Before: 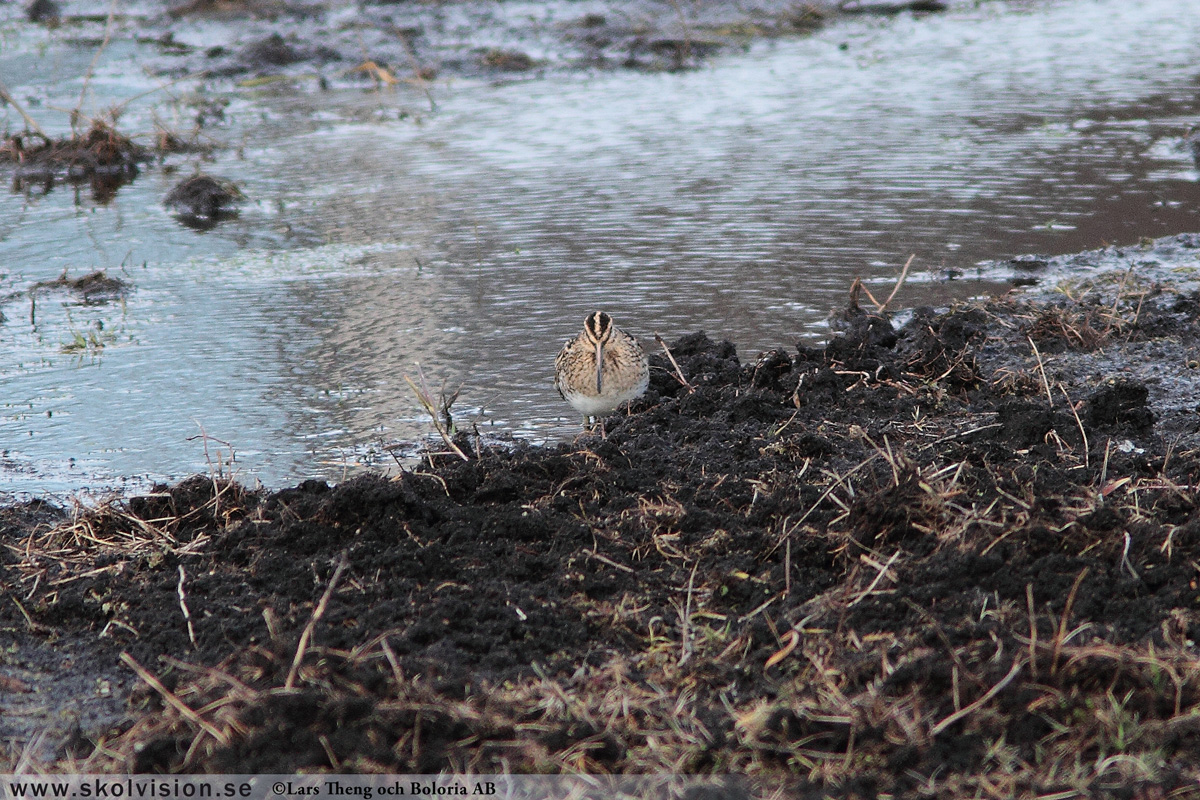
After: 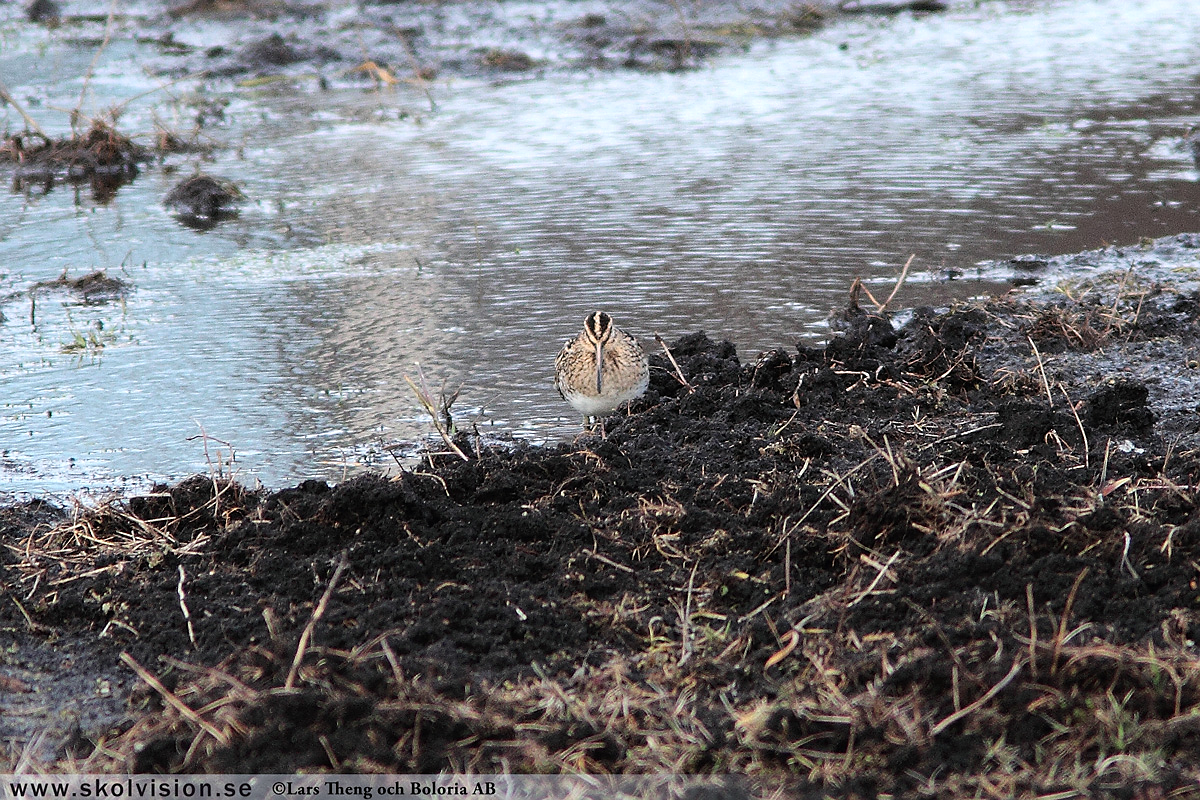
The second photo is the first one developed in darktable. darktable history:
sharpen: radius 1.002
tone equalizer: -8 EV -0.401 EV, -7 EV -0.409 EV, -6 EV -0.327 EV, -5 EV -0.208 EV, -3 EV 0.216 EV, -2 EV 0.313 EV, -1 EV 0.364 EV, +0 EV 0.387 EV, luminance estimator HSV value / RGB max
